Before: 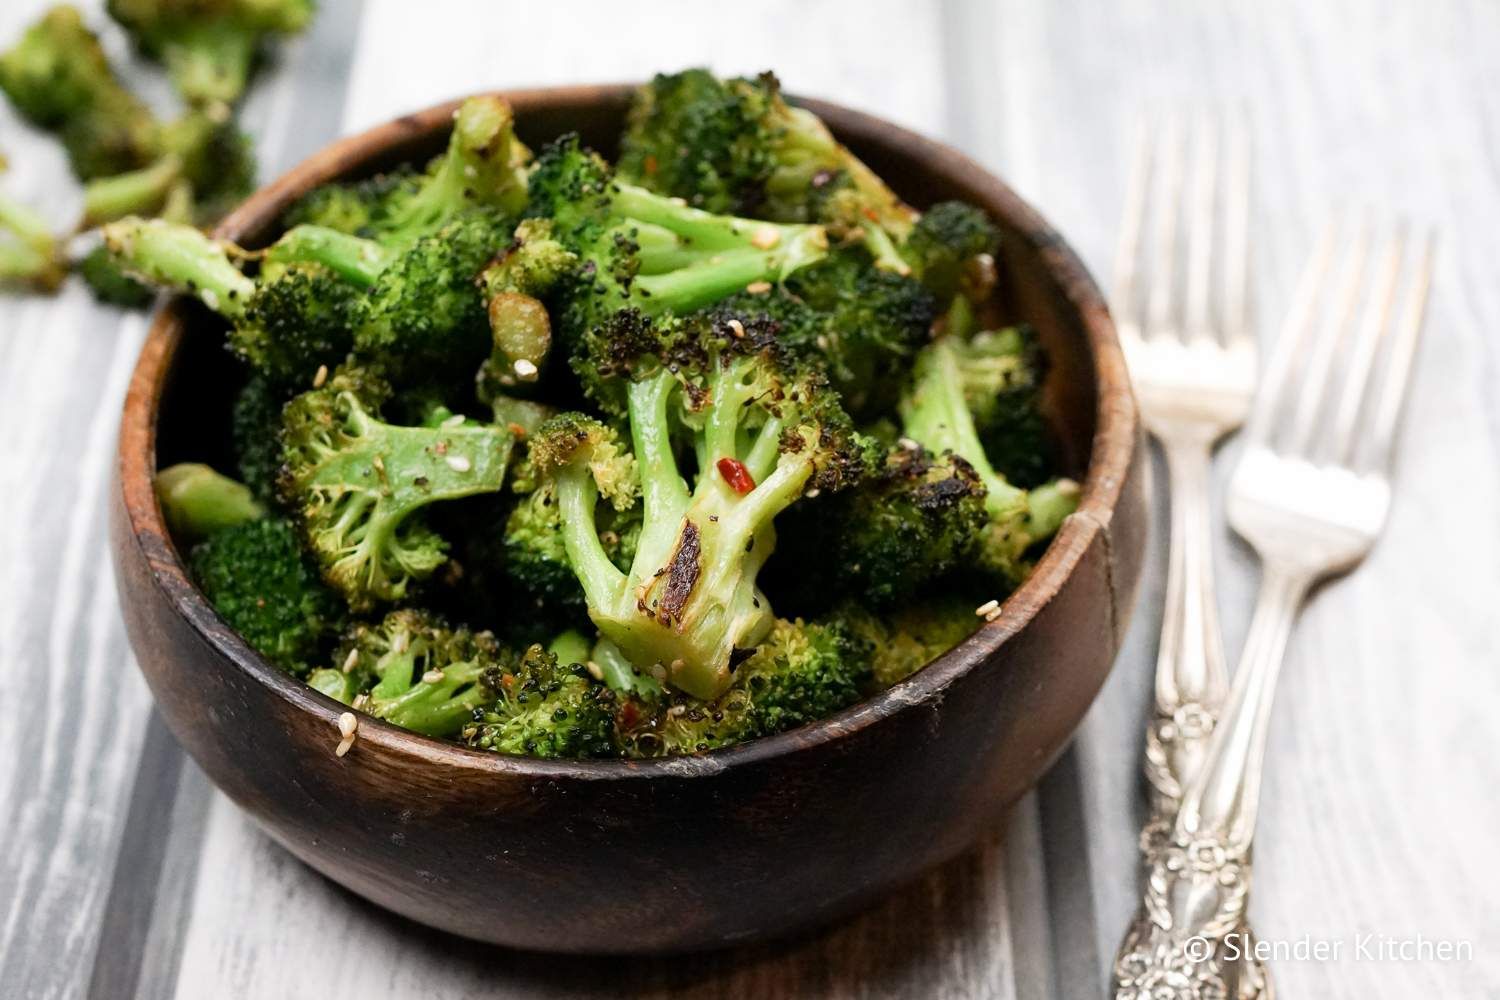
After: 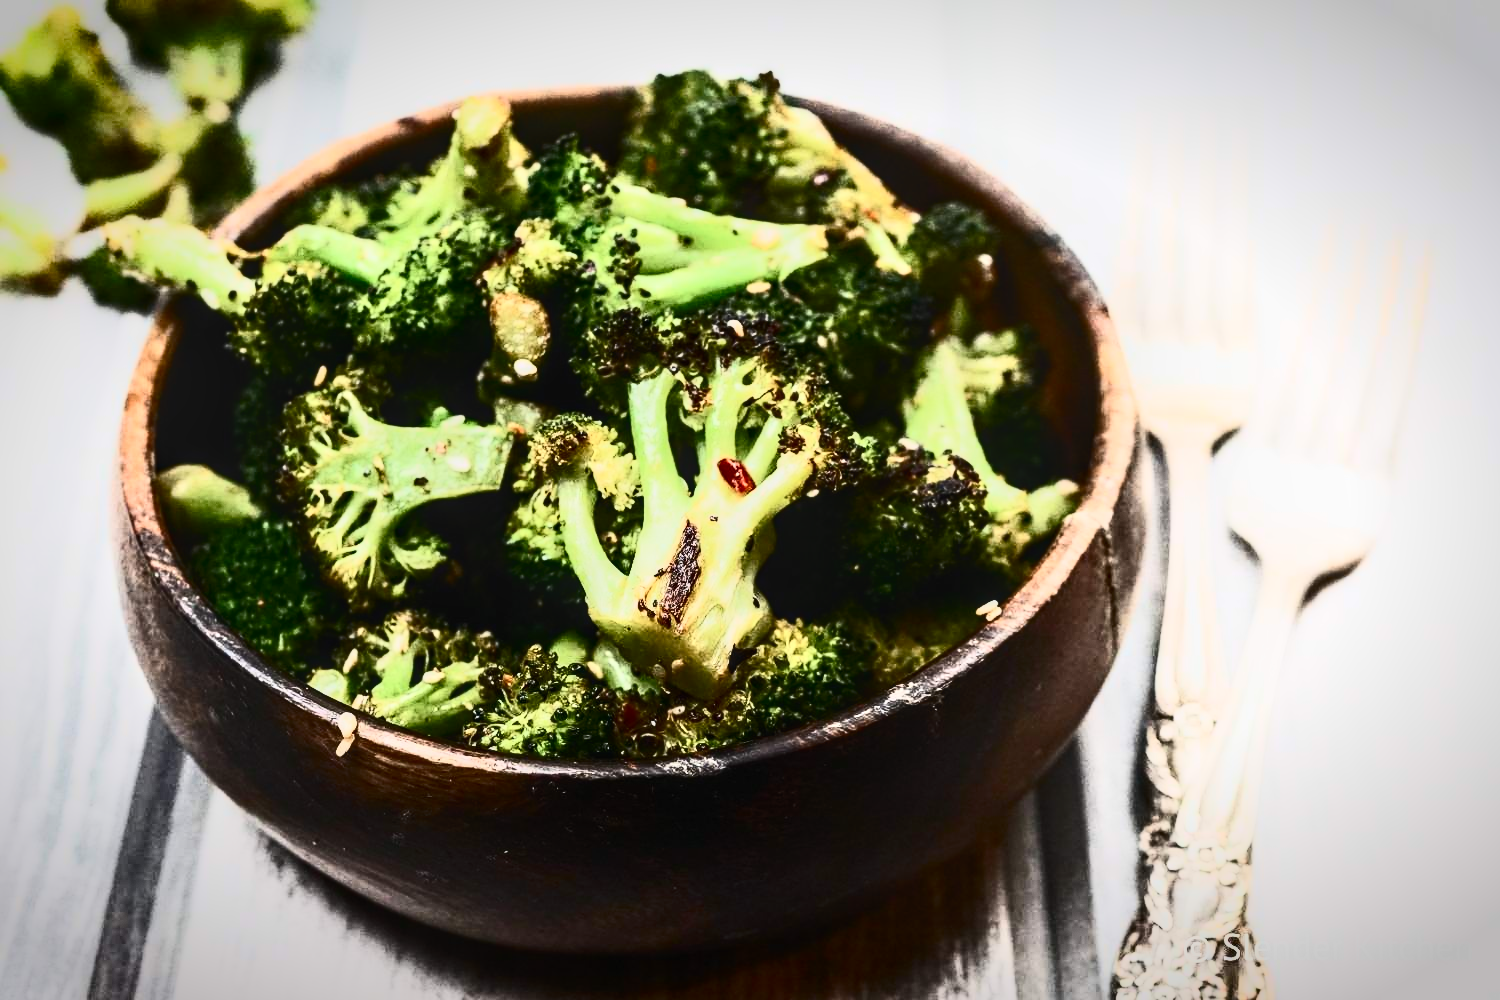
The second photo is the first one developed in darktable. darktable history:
local contrast: detail 130%
contrast brightness saturation: contrast 0.924, brightness 0.202
vignetting: saturation 0.365, automatic ratio true
